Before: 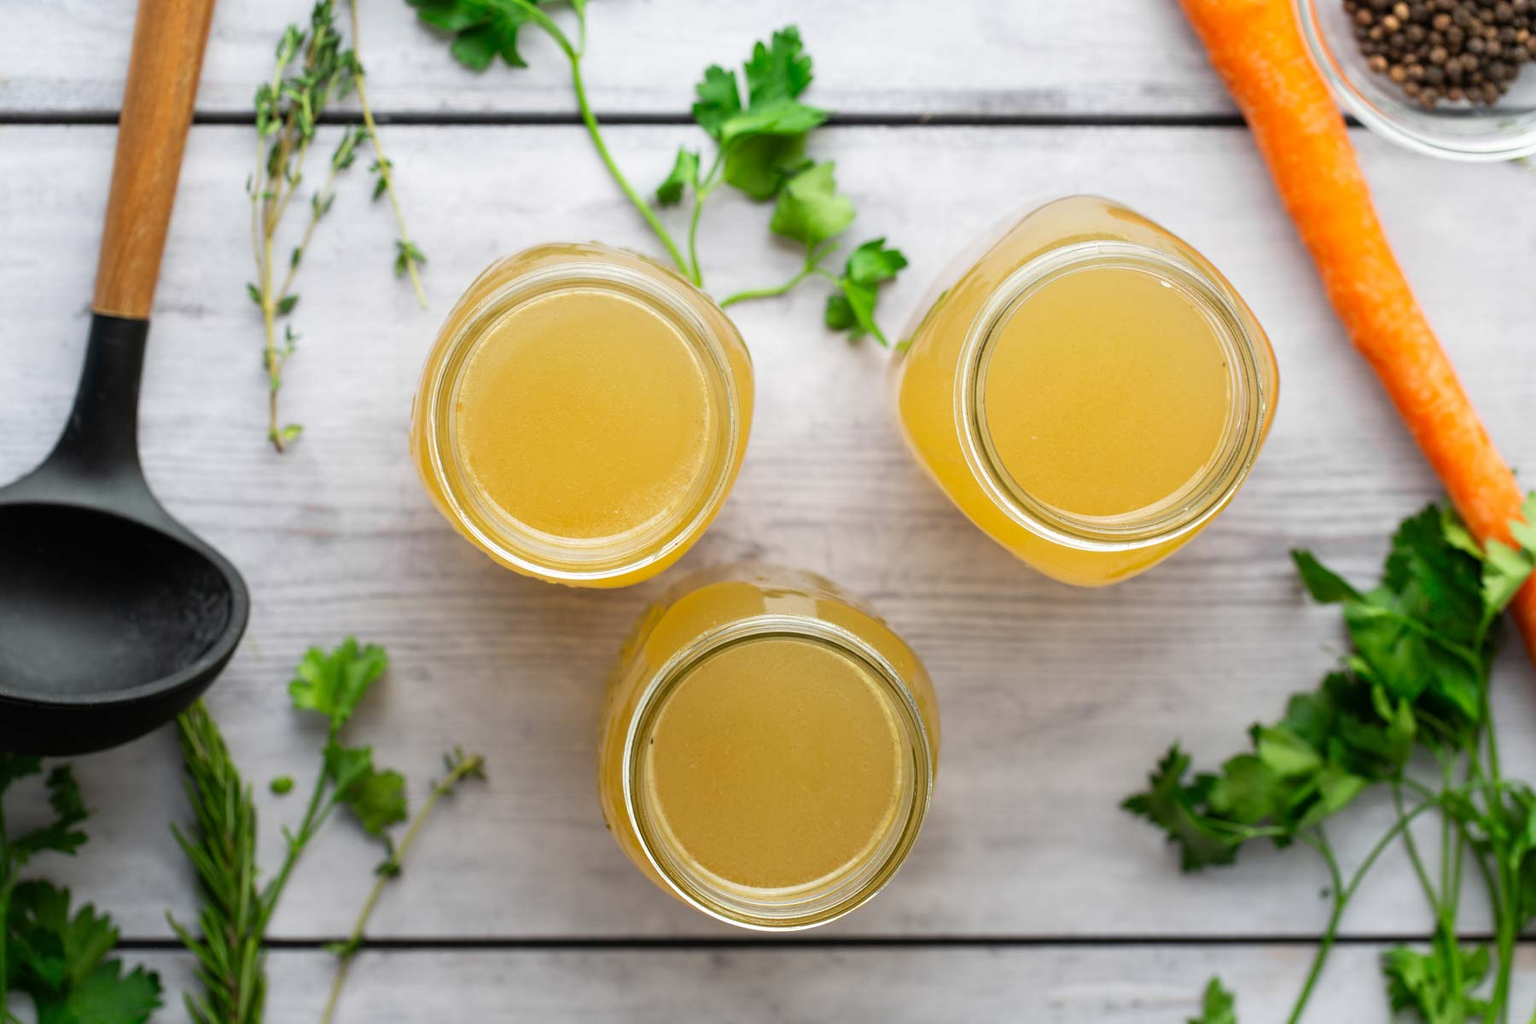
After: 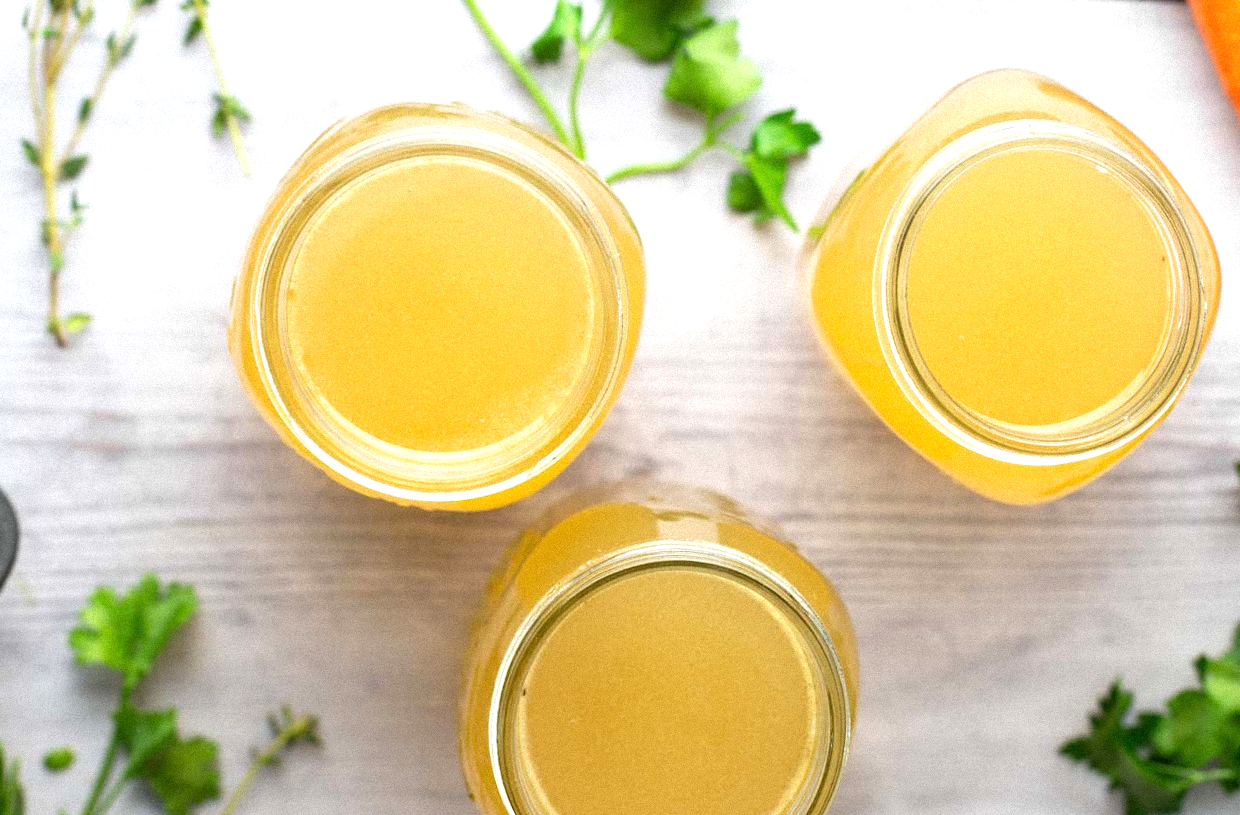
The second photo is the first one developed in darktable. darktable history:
exposure: exposure 0.6 EV, compensate highlight preservation false
grain: mid-tones bias 0%
crop and rotate: left 17.046%, top 10.659%, right 12.989%, bottom 14.553%
tone equalizer: on, module defaults
rotate and perspective: rotation -0.013°, lens shift (vertical) -0.027, lens shift (horizontal) 0.178, crop left 0.016, crop right 0.989, crop top 0.082, crop bottom 0.918
